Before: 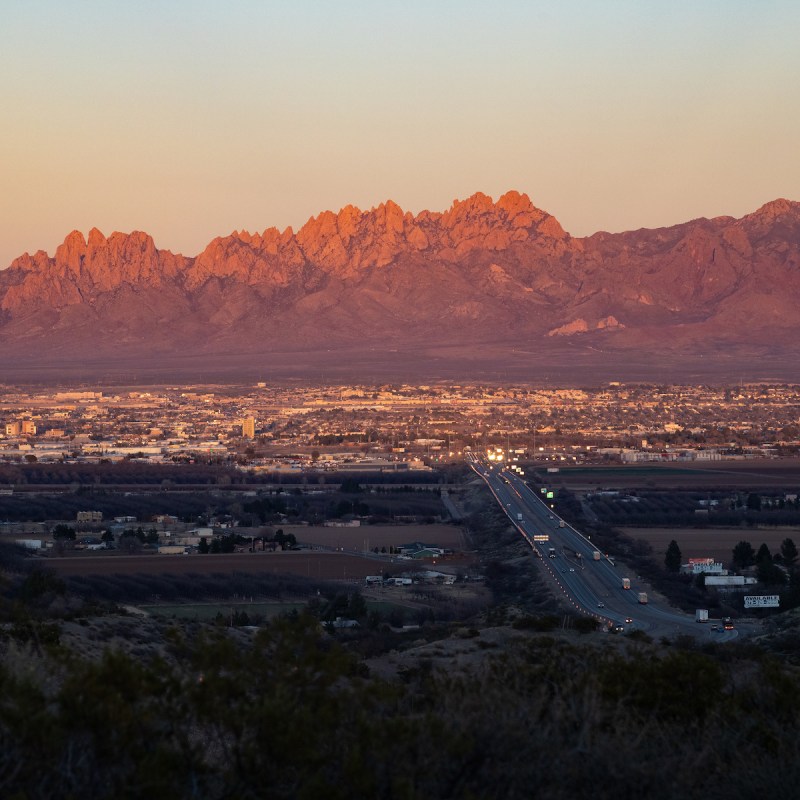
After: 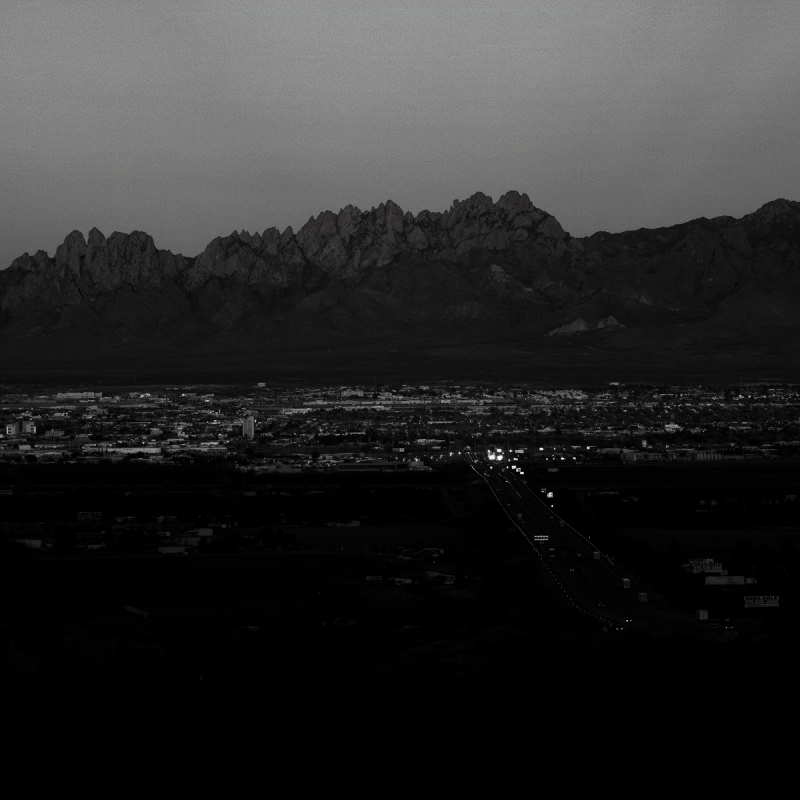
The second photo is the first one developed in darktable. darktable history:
contrast brightness saturation: contrast 0.024, brightness -0.993, saturation -0.986
